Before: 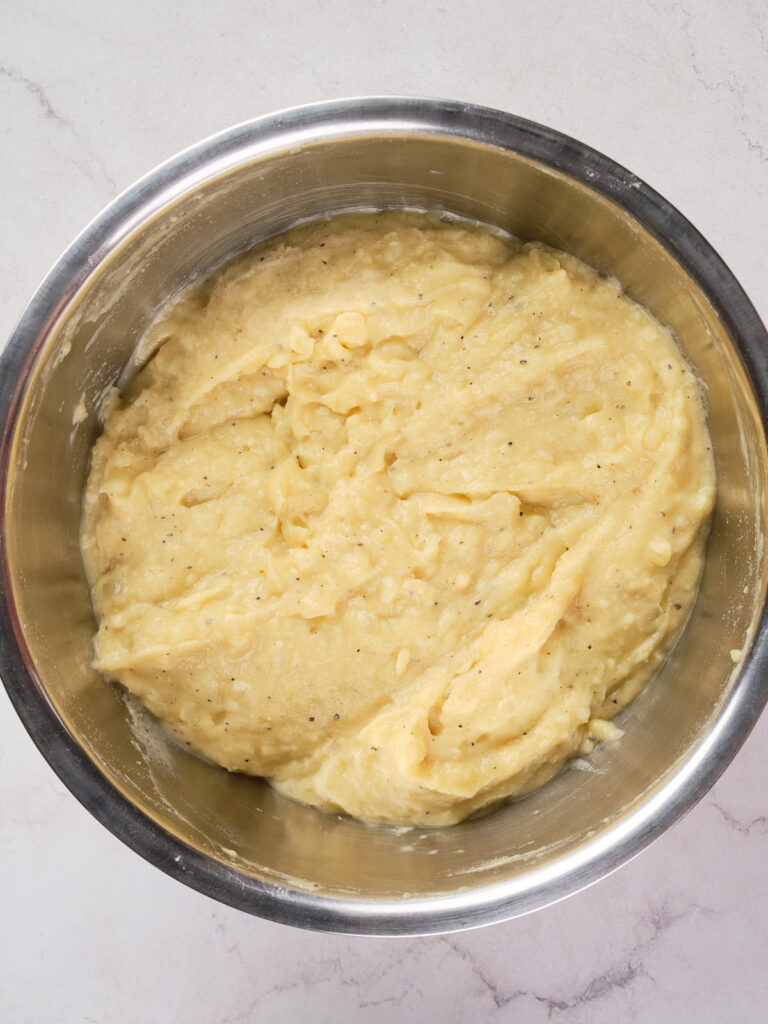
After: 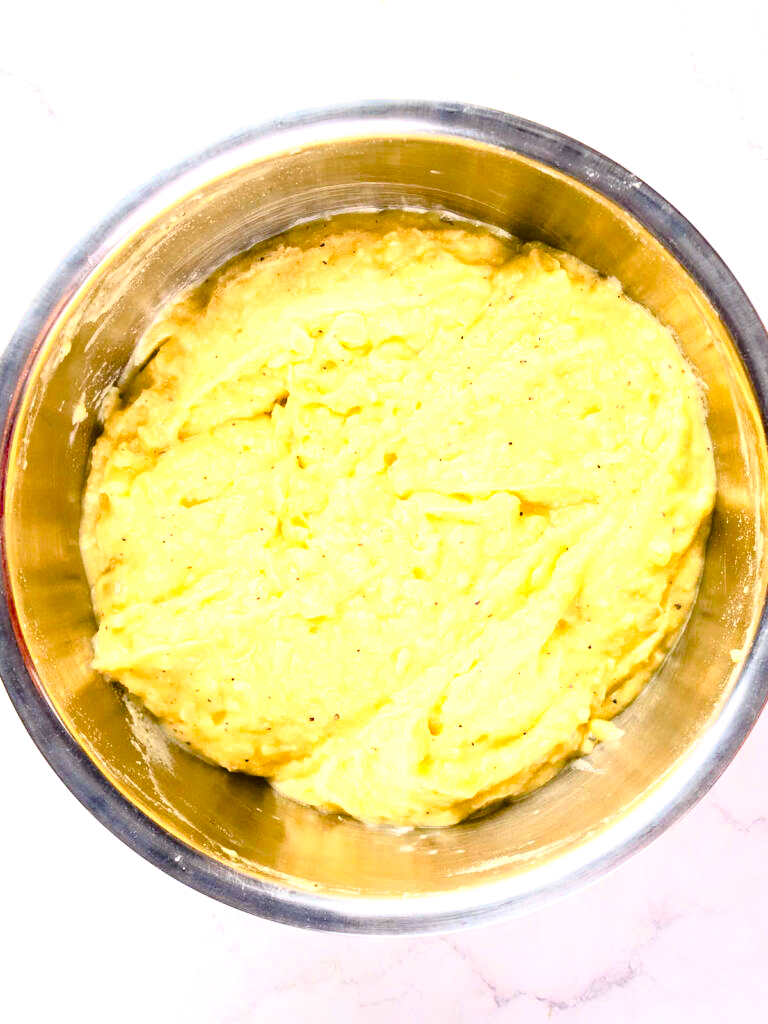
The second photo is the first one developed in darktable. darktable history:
color balance rgb: shadows lift › luminance -21.662%, shadows lift › chroma 6.519%, shadows lift › hue 268.78°, linear chroma grading › global chroma 23.157%, perceptual saturation grading › global saturation 0.877%, perceptual saturation grading › mid-tones 6.078%, perceptual saturation grading › shadows 71.658%, global vibrance -0.921%, saturation formula JzAzBz (2021)
tone curve: curves: ch0 [(0, 0.029) (0.168, 0.142) (0.359, 0.44) (0.469, 0.544) (0.634, 0.722) (0.858, 0.903) (1, 0.968)]; ch1 [(0, 0) (0.437, 0.453) (0.472, 0.47) (0.502, 0.502) (0.54, 0.534) (0.57, 0.592) (0.618, 0.66) (0.699, 0.749) (0.859, 0.919) (1, 1)]; ch2 [(0, 0) (0.33, 0.301) (0.421, 0.443) (0.476, 0.498) (0.505, 0.503) (0.547, 0.557) (0.586, 0.634) (0.608, 0.676) (1, 1)]
tone equalizer: -8 EV -0.402 EV, -7 EV -0.4 EV, -6 EV -0.299 EV, -5 EV -0.23 EV, -3 EV 0.191 EV, -2 EV 0.362 EV, -1 EV 0.371 EV, +0 EV 0.401 EV
exposure: black level correction 0, exposure 0.696 EV, compensate exposure bias true, compensate highlight preservation false
